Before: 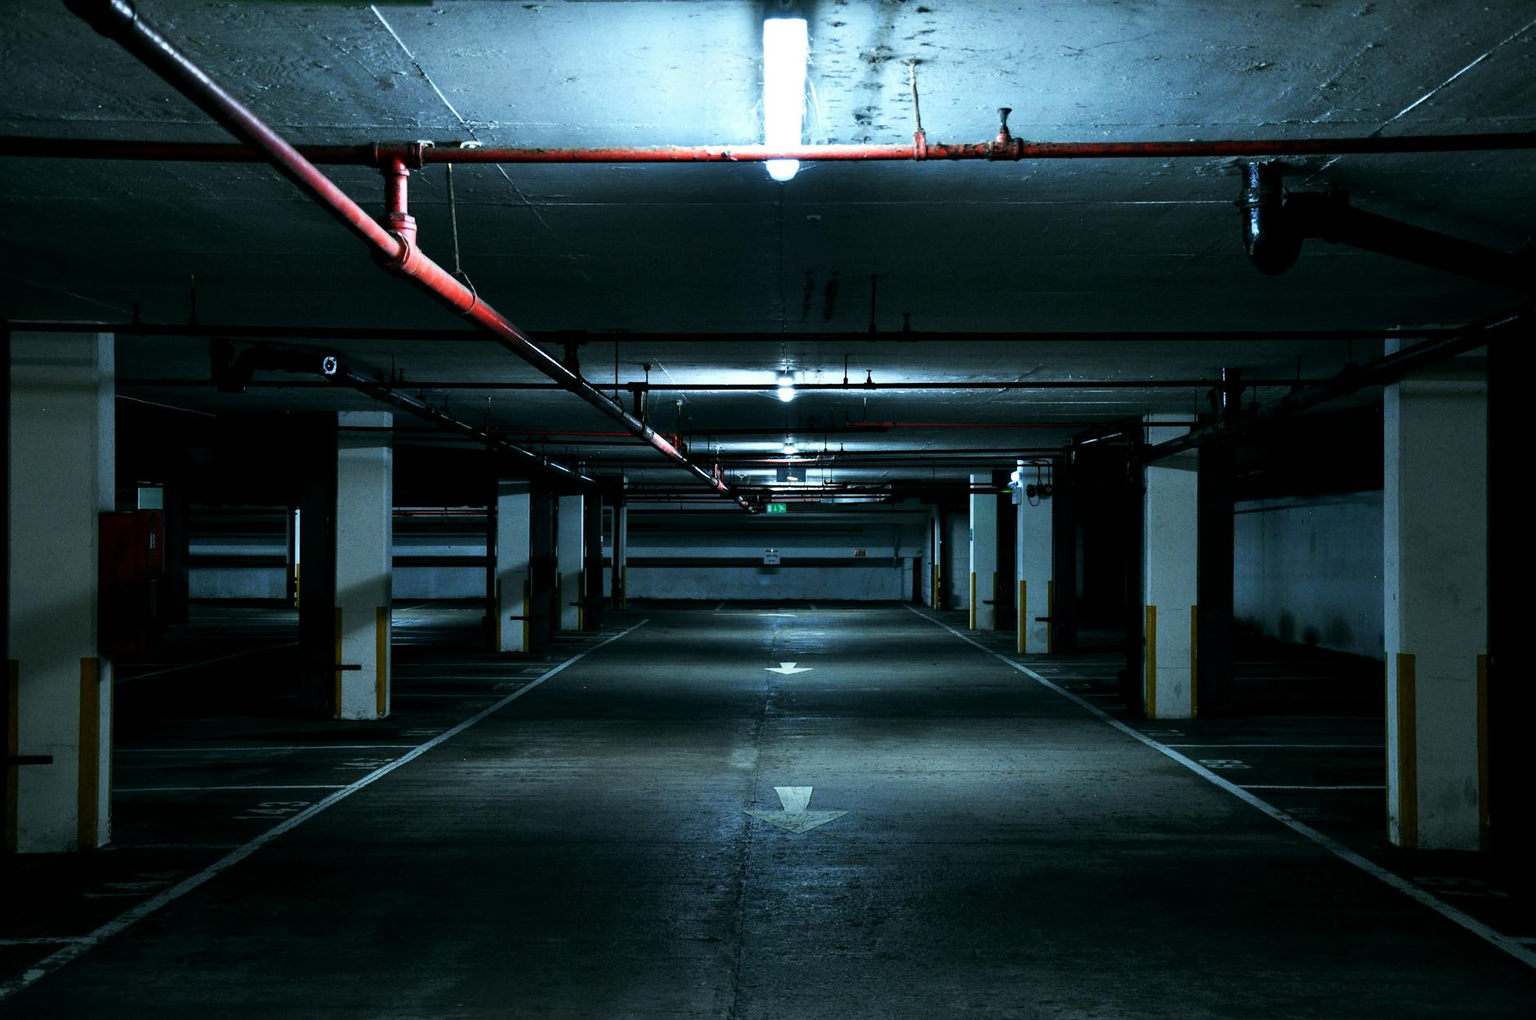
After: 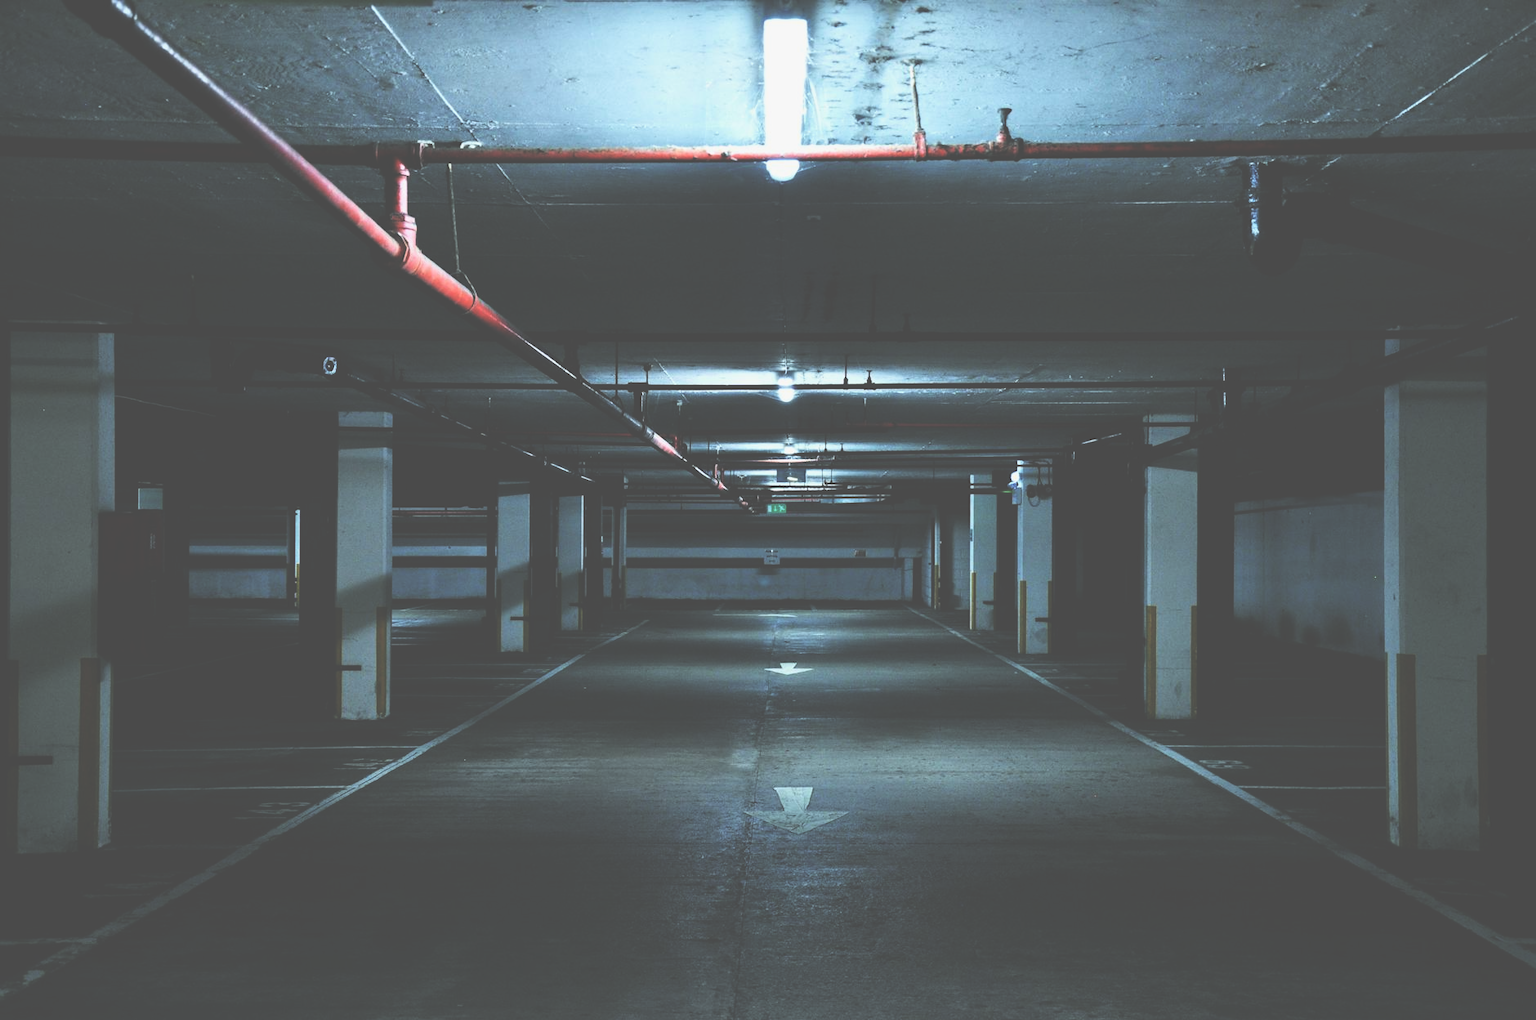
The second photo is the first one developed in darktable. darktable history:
filmic rgb: black relative exposure -12.15 EV, white relative exposure 2.81 EV, target black luminance 0%, hardness 8.05, latitude 71.33%, contrast 1.138, highlights saturation mix 10.16%, shadows ↔ highlights balance -0.384%
exposure: black level correction -0.086, compensate exposure bias true, compensate highlight preservation false
